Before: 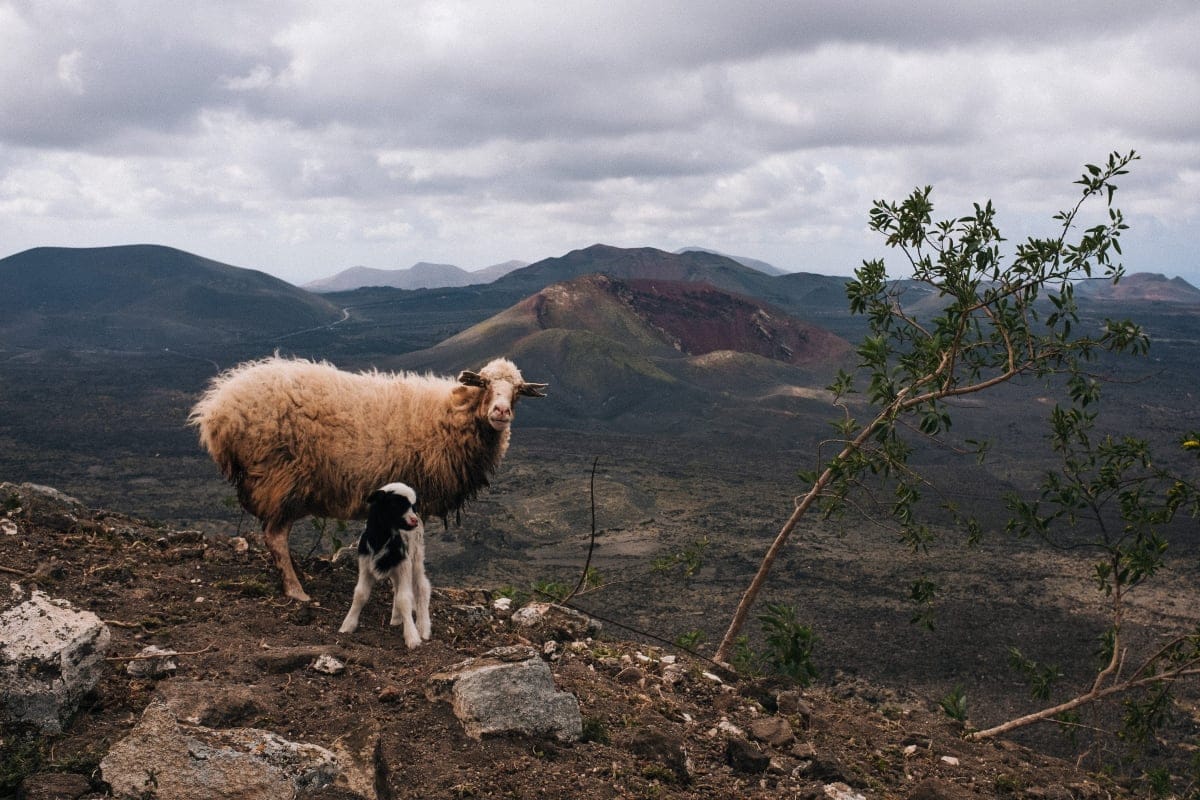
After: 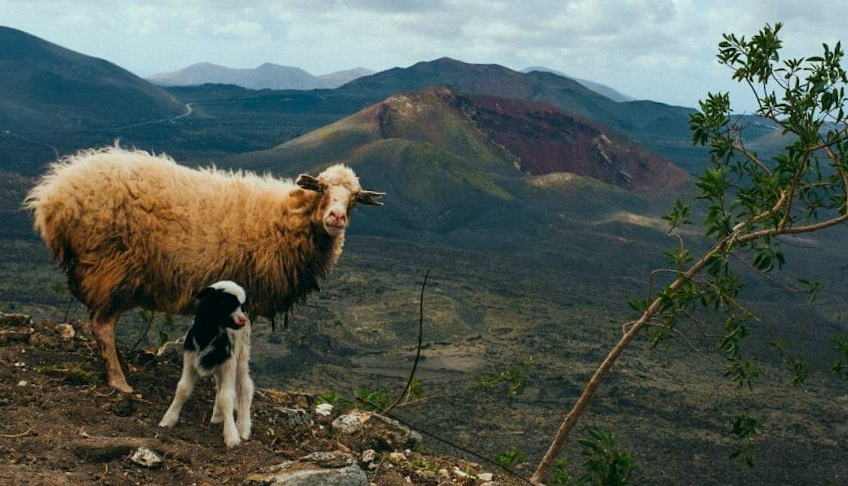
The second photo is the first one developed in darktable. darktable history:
color correction: highlights a* -7.56, highlights b* 0.983, shadows a* -2.83, saturation 1.43
crop and rotate: angle -4.11°, left 9.9%, top 20.661%, right 11.938%, bottom 12.092%
